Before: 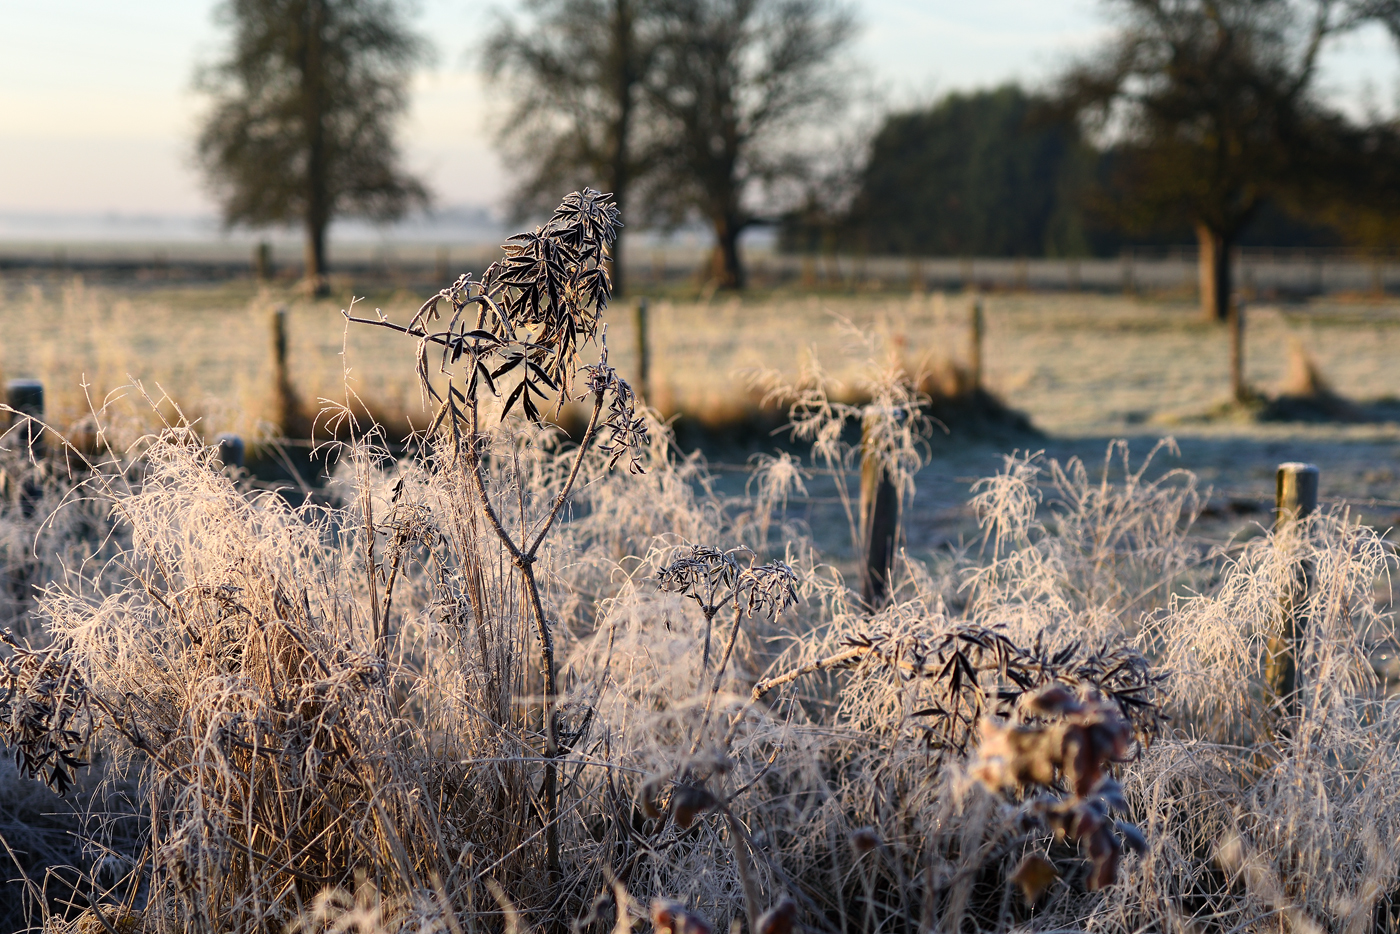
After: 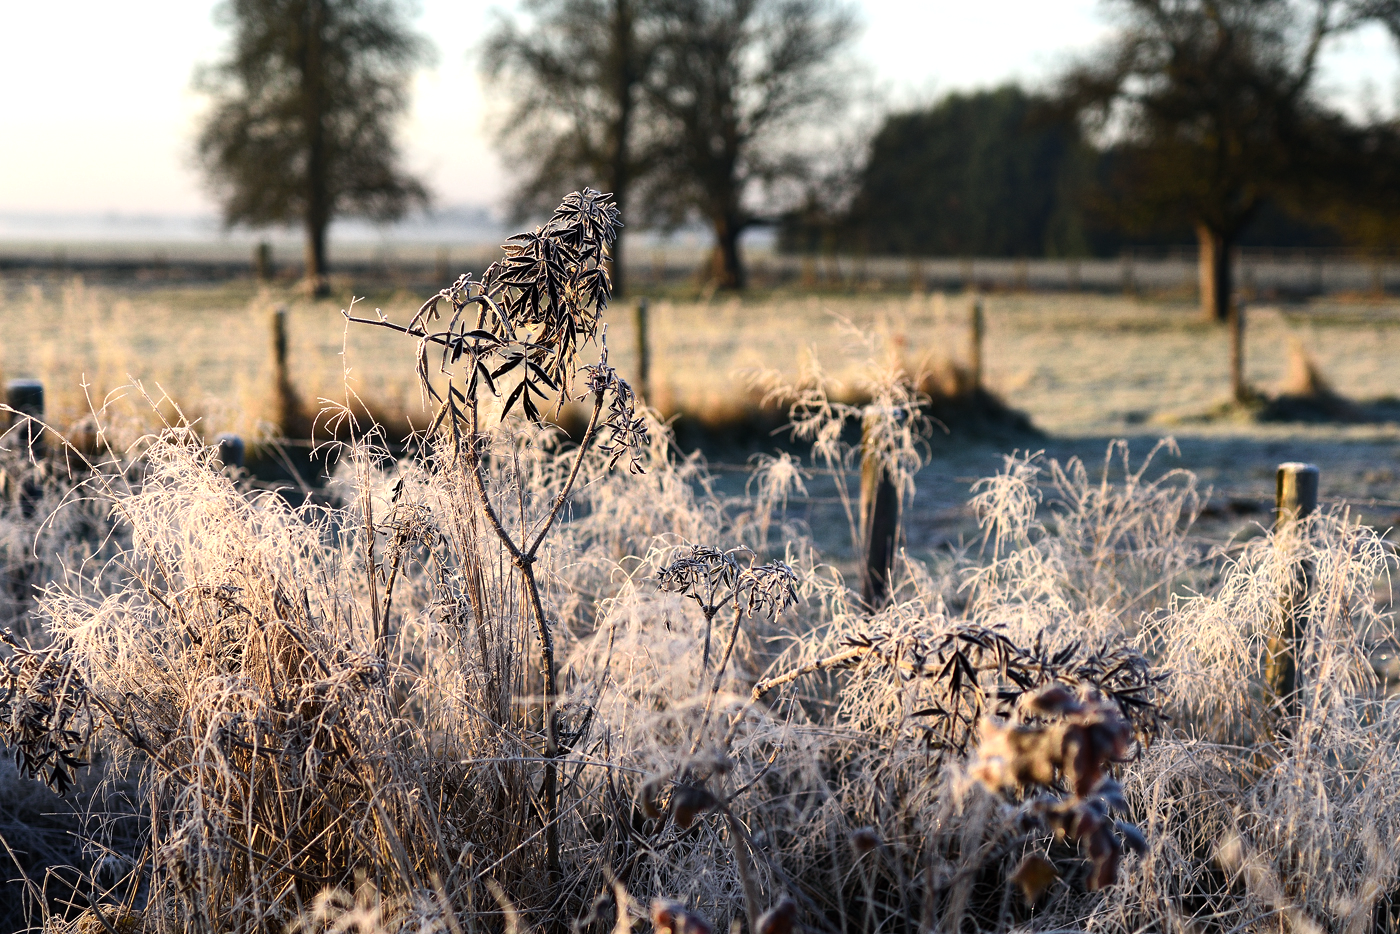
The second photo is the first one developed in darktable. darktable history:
grain: coarseness 0.09 ISO, strength 10%
tone equalizer: -8 EV -0.417 EV, -7 EV -0.389 EV, -6 EV -0.333 EV, -5 EV -0.222 EV, -3 EV 0.222 EV, -2 EV 0.333 EV, -1 EV 0.389 EV, +0 EV 0.417 EV, edges refinement/feathering 500, mask exposure compensation -1.57 EV, preserve details no
